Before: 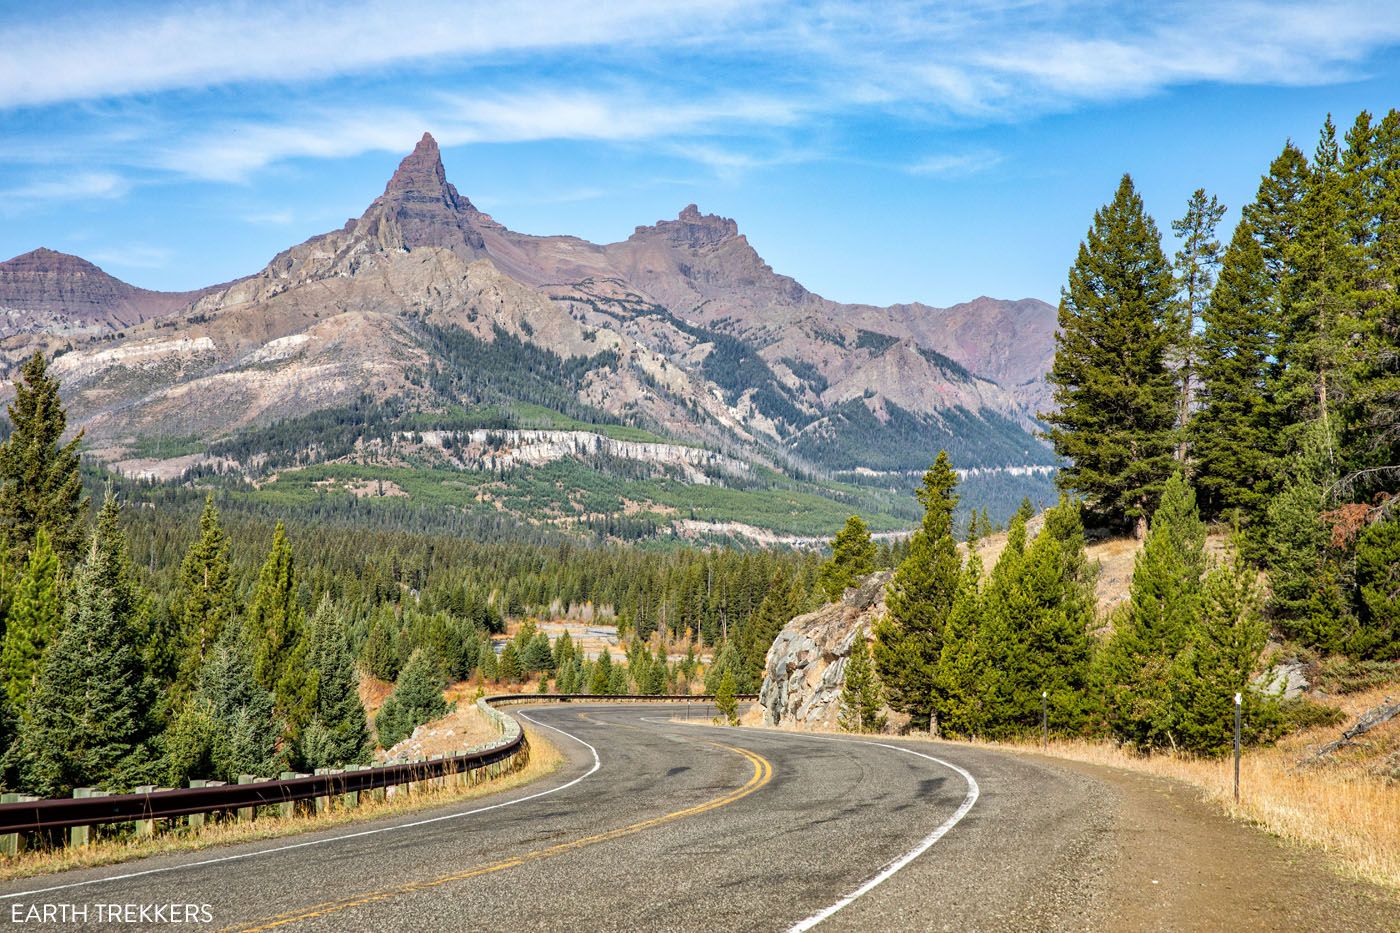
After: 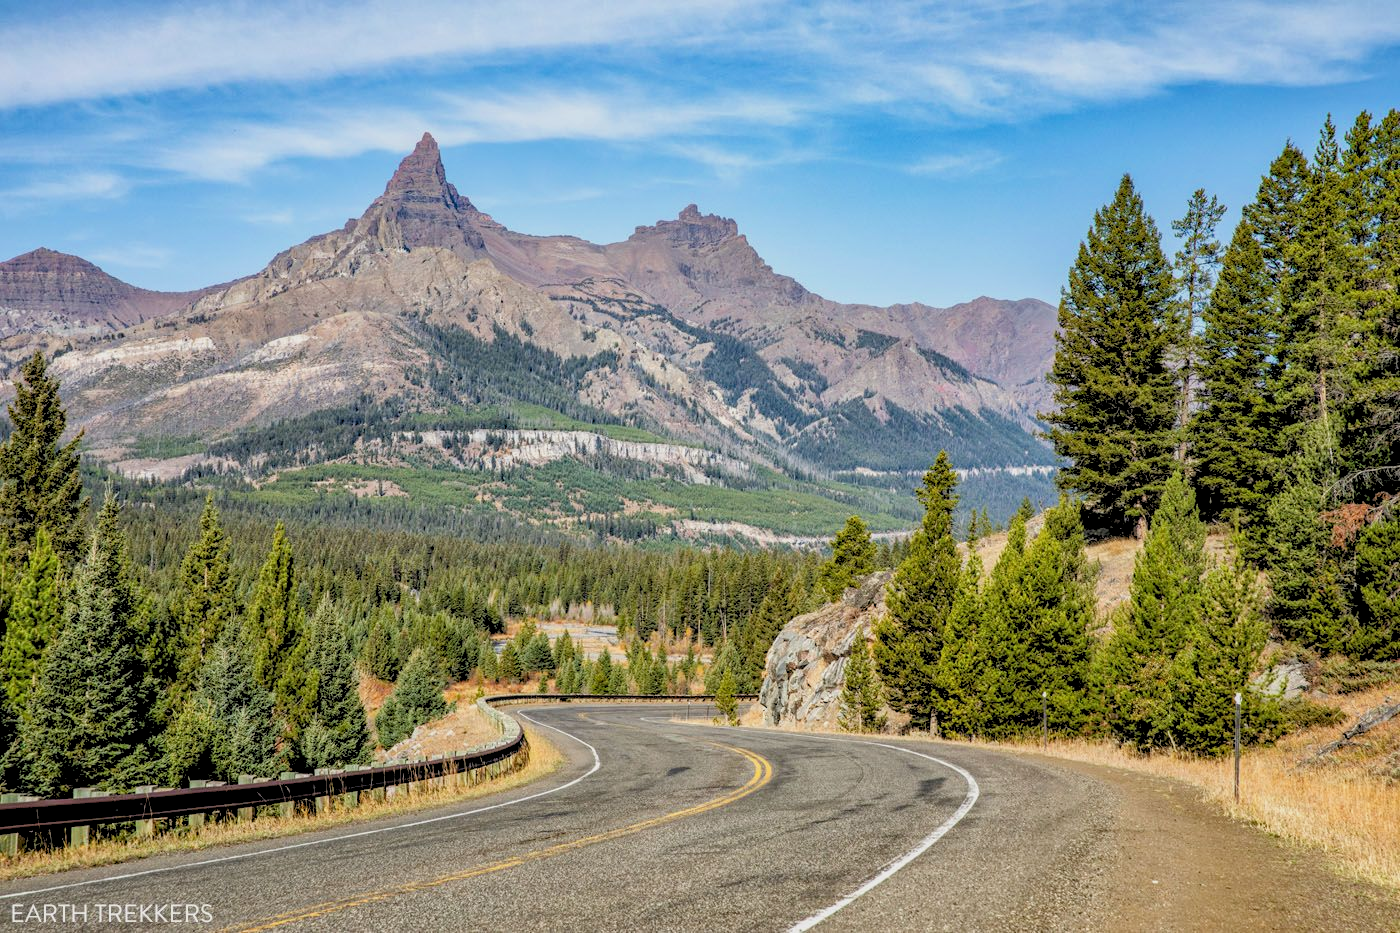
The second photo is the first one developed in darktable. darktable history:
local contrast: on, module defaults
exposure: exposure -0.21 EV, compensate highlight preservation false
rgb levels: preserve colors sum RGB, levels [[0.038, 0.433, 0.934], [0, 0.5, 1], [0, 0.5, 1]]
